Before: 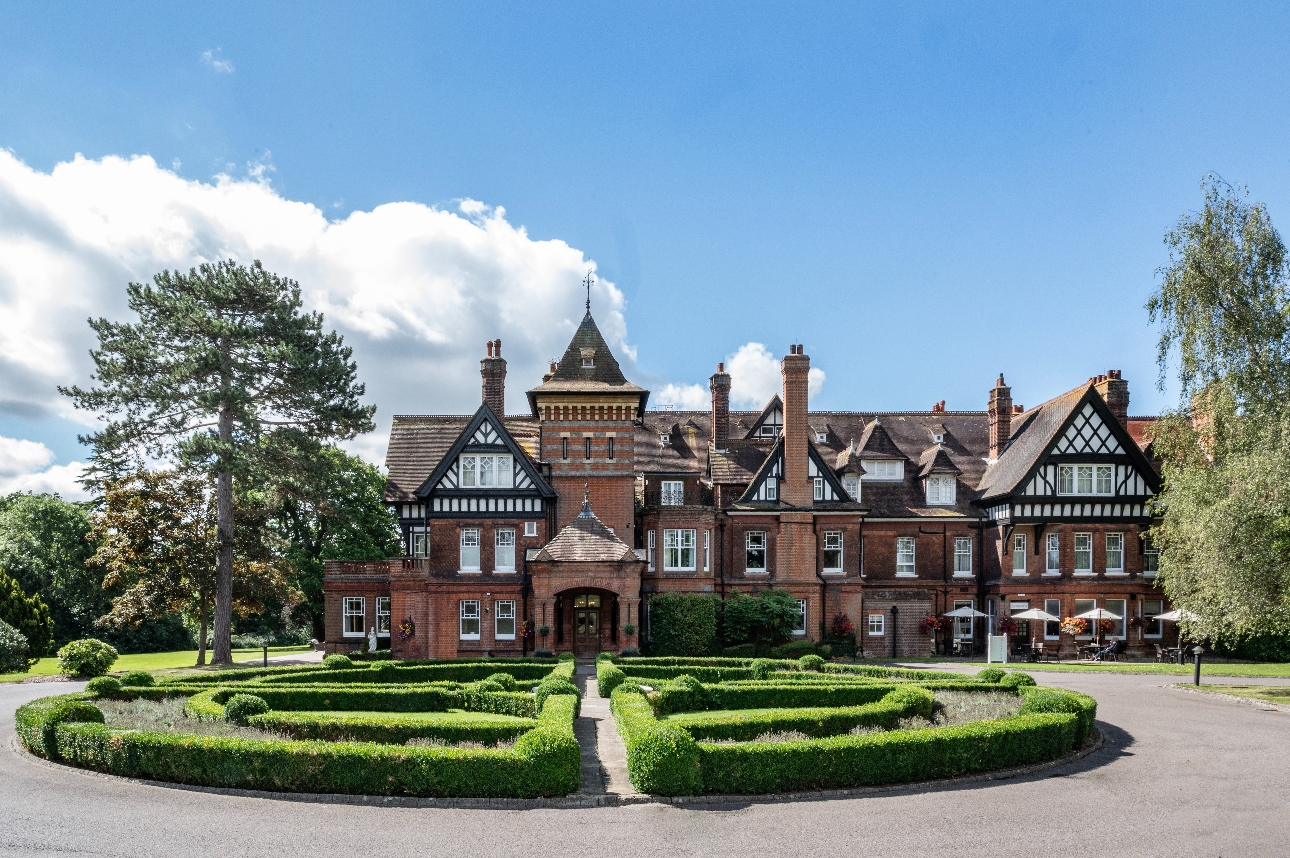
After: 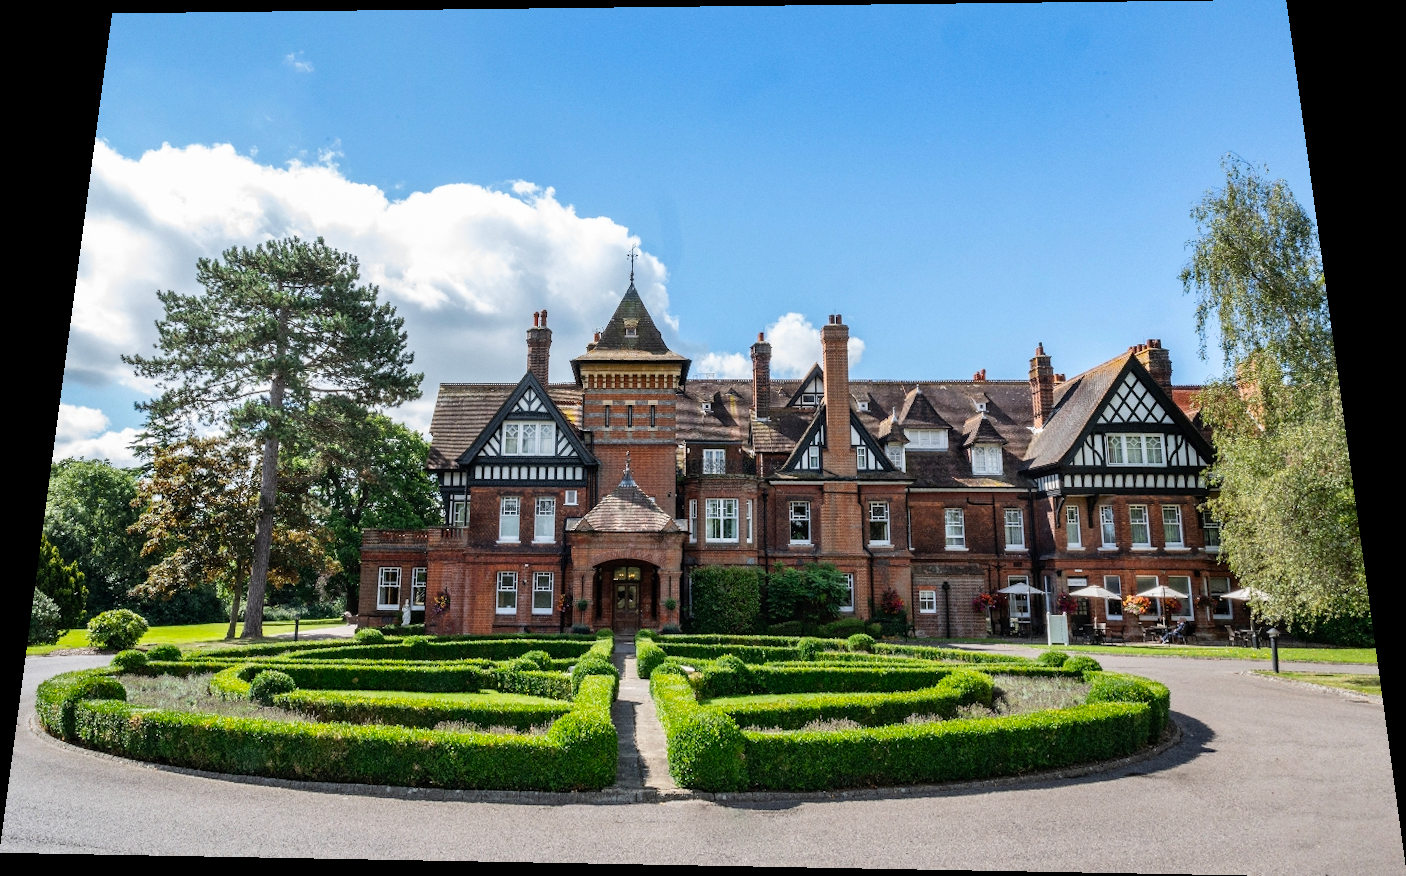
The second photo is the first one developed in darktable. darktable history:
crop: bottom 0.071%
color balance: output saturation 120%
rotate and perspective: rotation 0.128°, lens shift (vertical) -0.181, lens shift (horizontal) -0.044, shear 0.001, automatic cropping off
